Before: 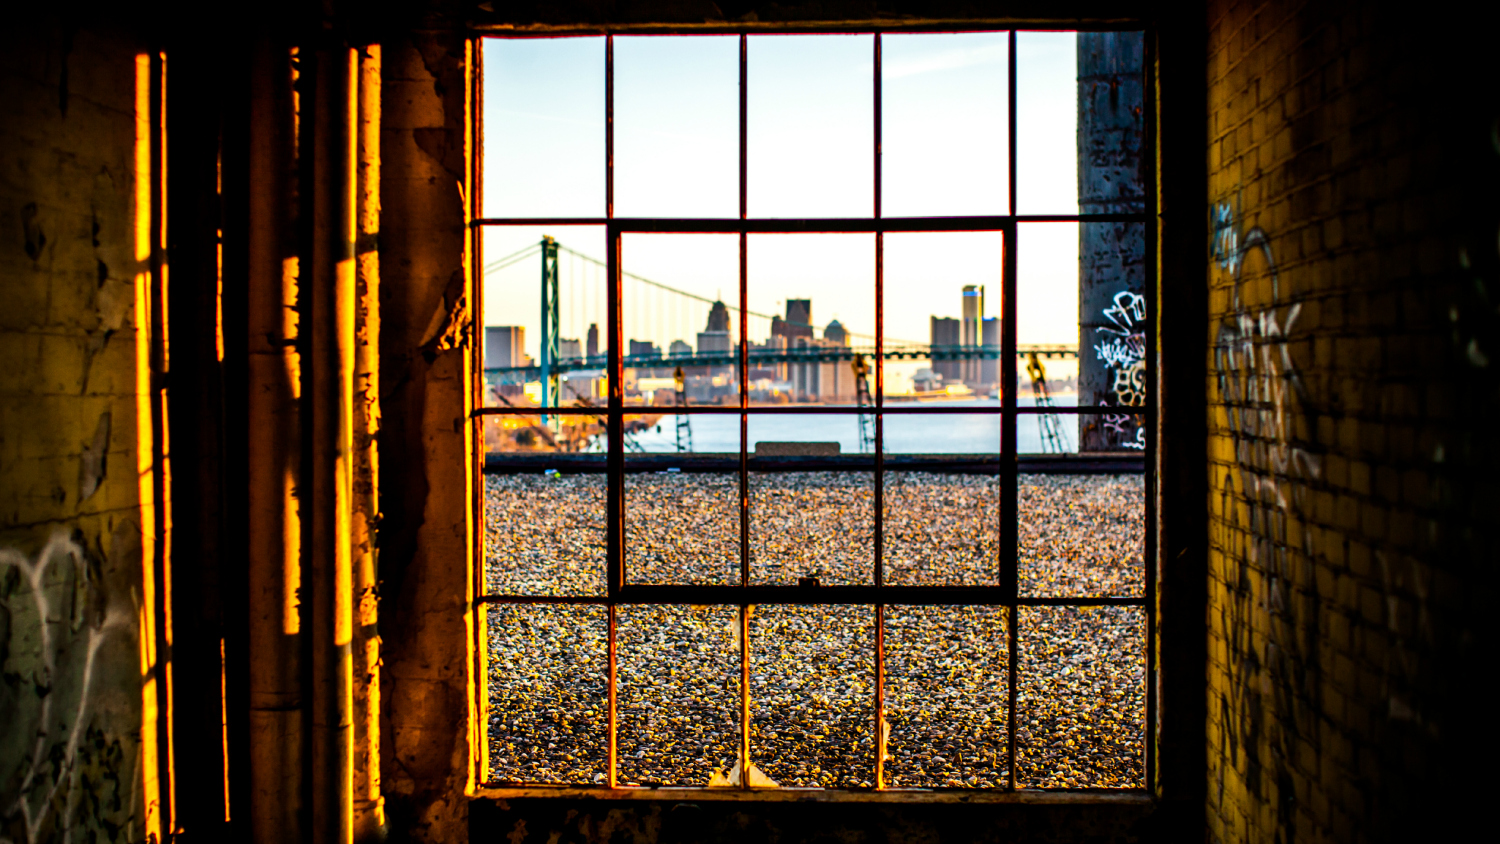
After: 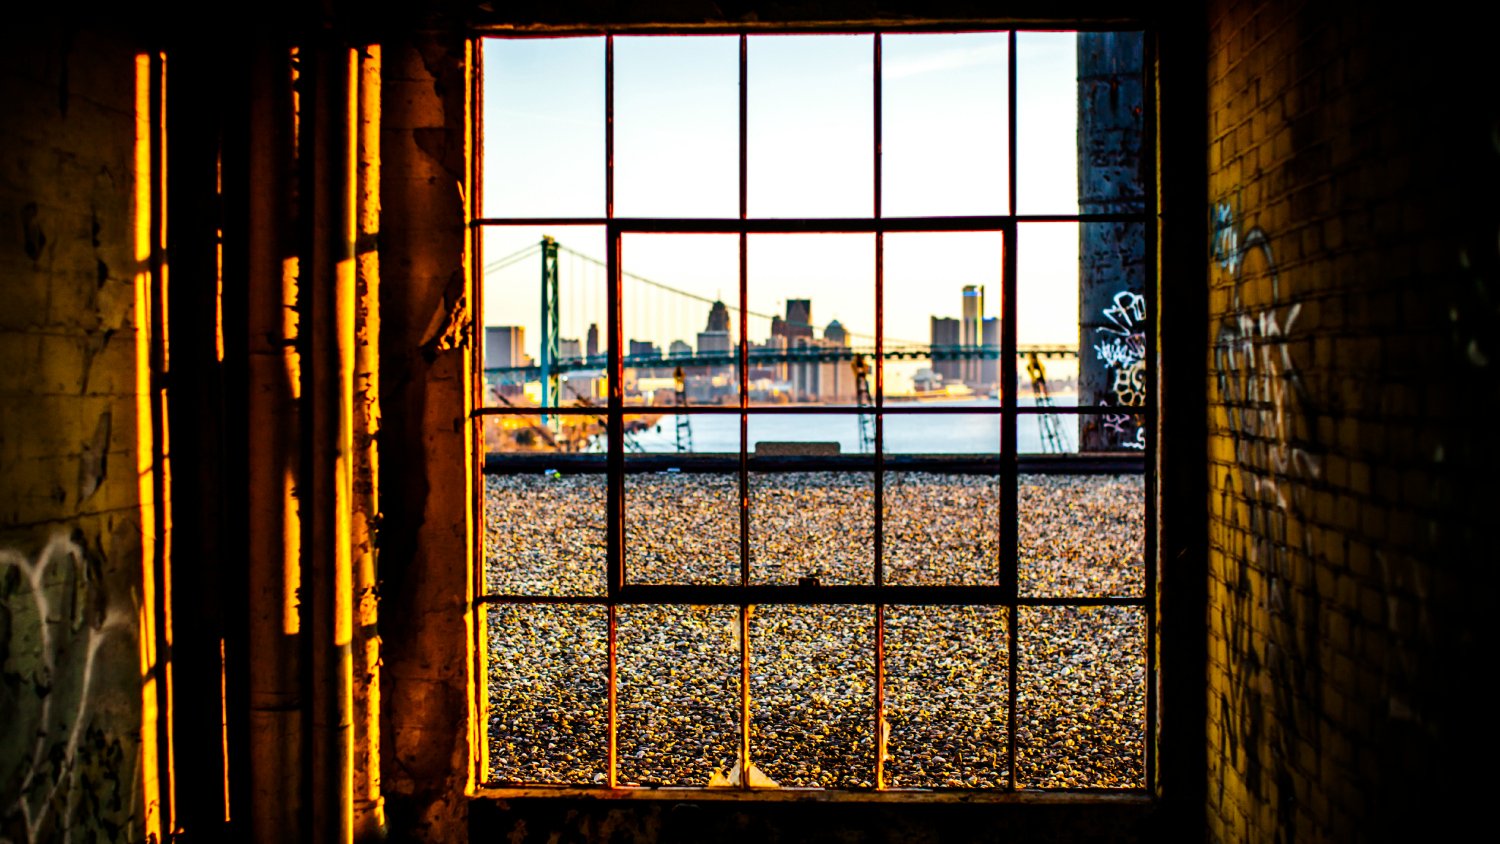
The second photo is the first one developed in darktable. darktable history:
tone curve: curves: ch0 [(0, 0) (0.08, 0.056) (0.4, 0.4) (0.6, 0.612) (0.92, 0.924) (1, 1)], preserve colors none
